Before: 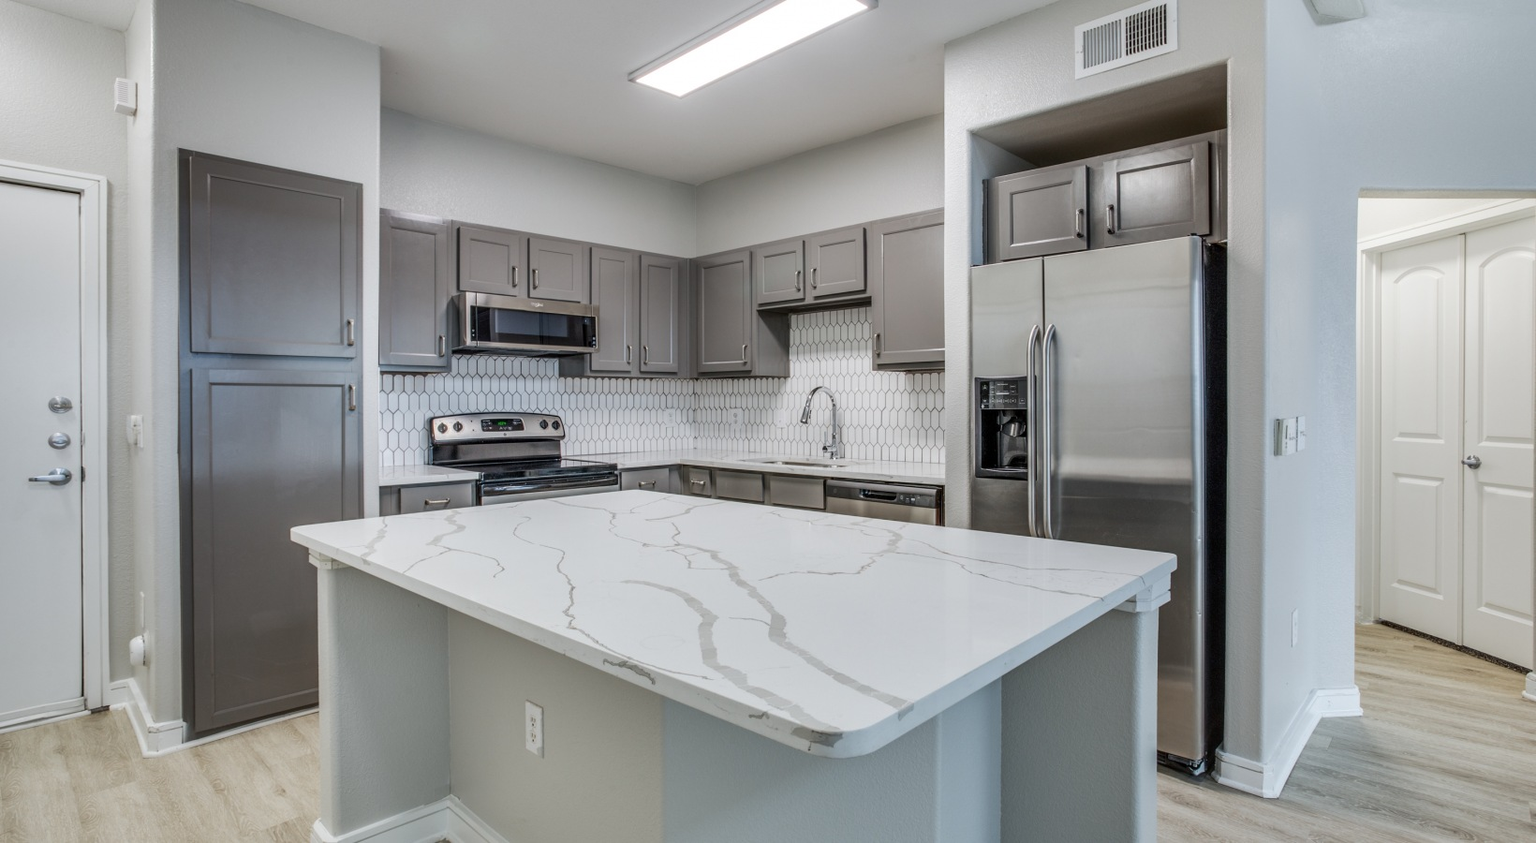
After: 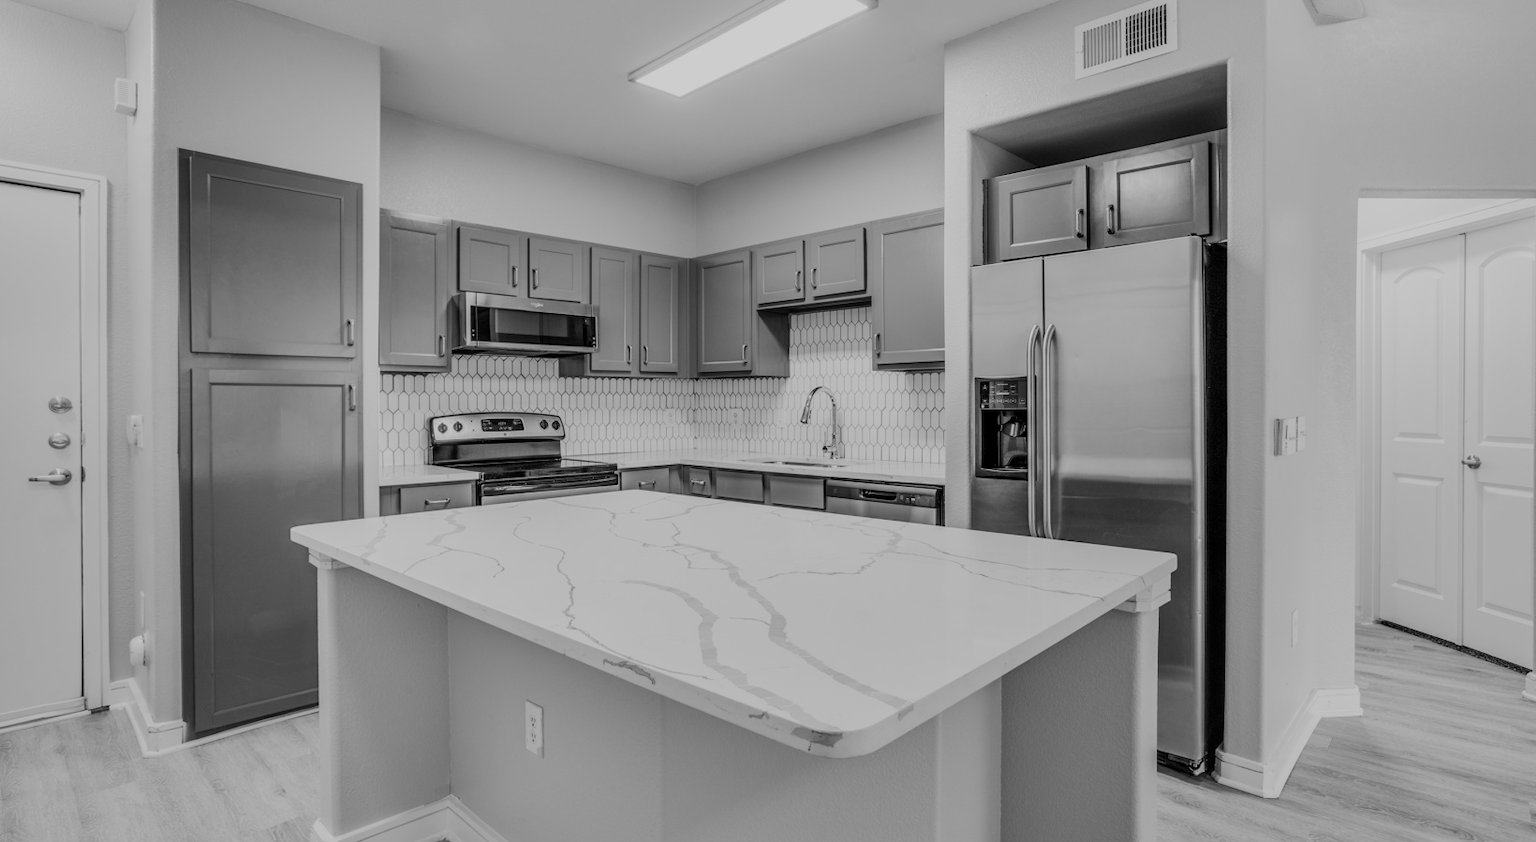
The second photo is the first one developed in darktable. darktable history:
color zones: curves: ch1 [(0, -0.394) (0.143, -0.394) (0.286, -0.394) (0.429, -0.392) (0.571, -0.391) (0.714, -0.391) (0.857, -0.391) (1, -0.394)]
filmic rgb: black relative exposure -7.65 EV, white relative exposure 4.56 EV, hardness 3.61, color science v5 (2021), contrast in shadows safe, contrast in highlights safe
